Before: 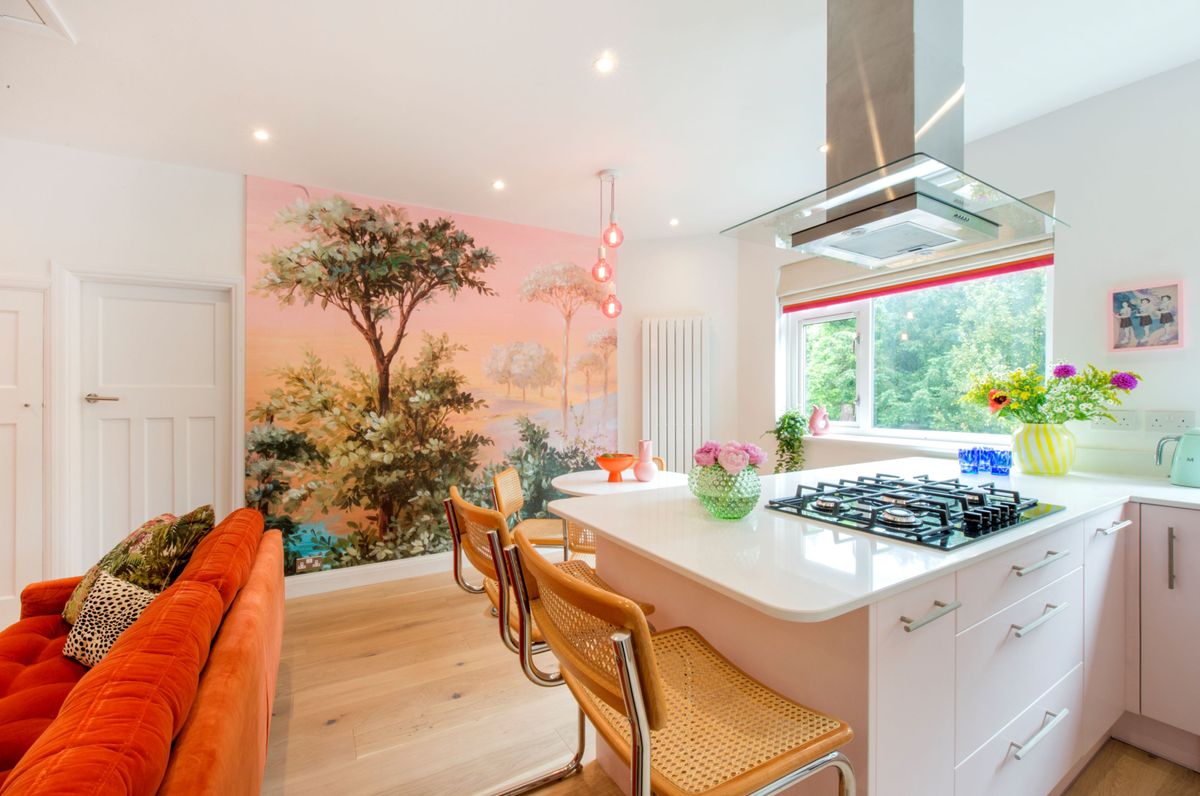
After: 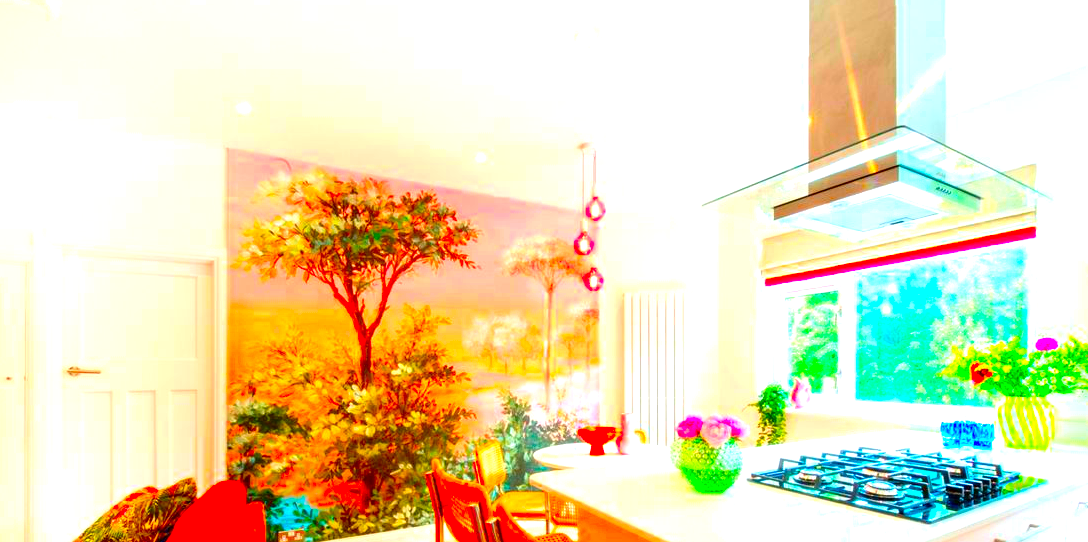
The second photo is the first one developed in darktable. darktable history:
color correction: highlights b* 0.01, saturation 2.99
crop: left 1.565%, top 3.407%, right 7.717%, bottom 28.45%
exposure: black level correction 0, exposure 1 EV, compensate highlight preservation false
